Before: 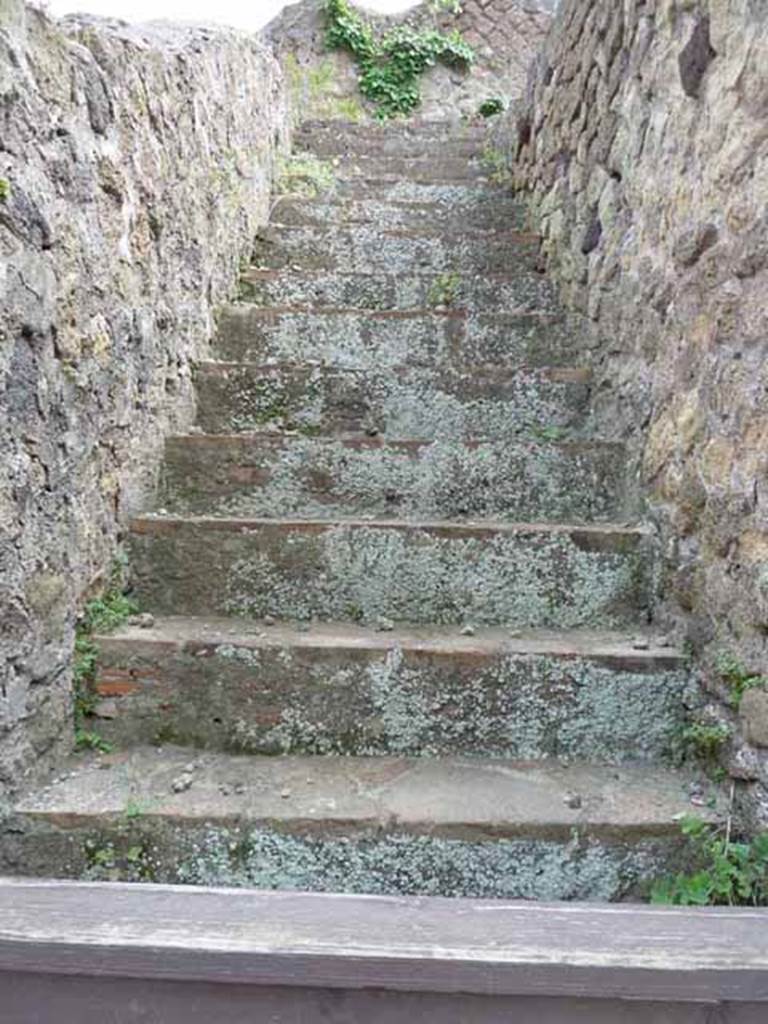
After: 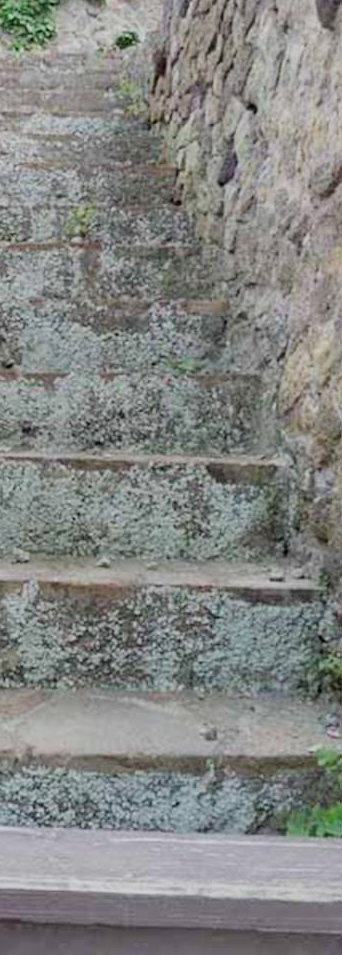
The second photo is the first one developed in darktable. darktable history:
crop: left 47.407%, top 6.649%, right 7.989%
filmic rgb: black relative exposure -7.65 EV, white relative exposure 4.56 EV, hardness 3.61
